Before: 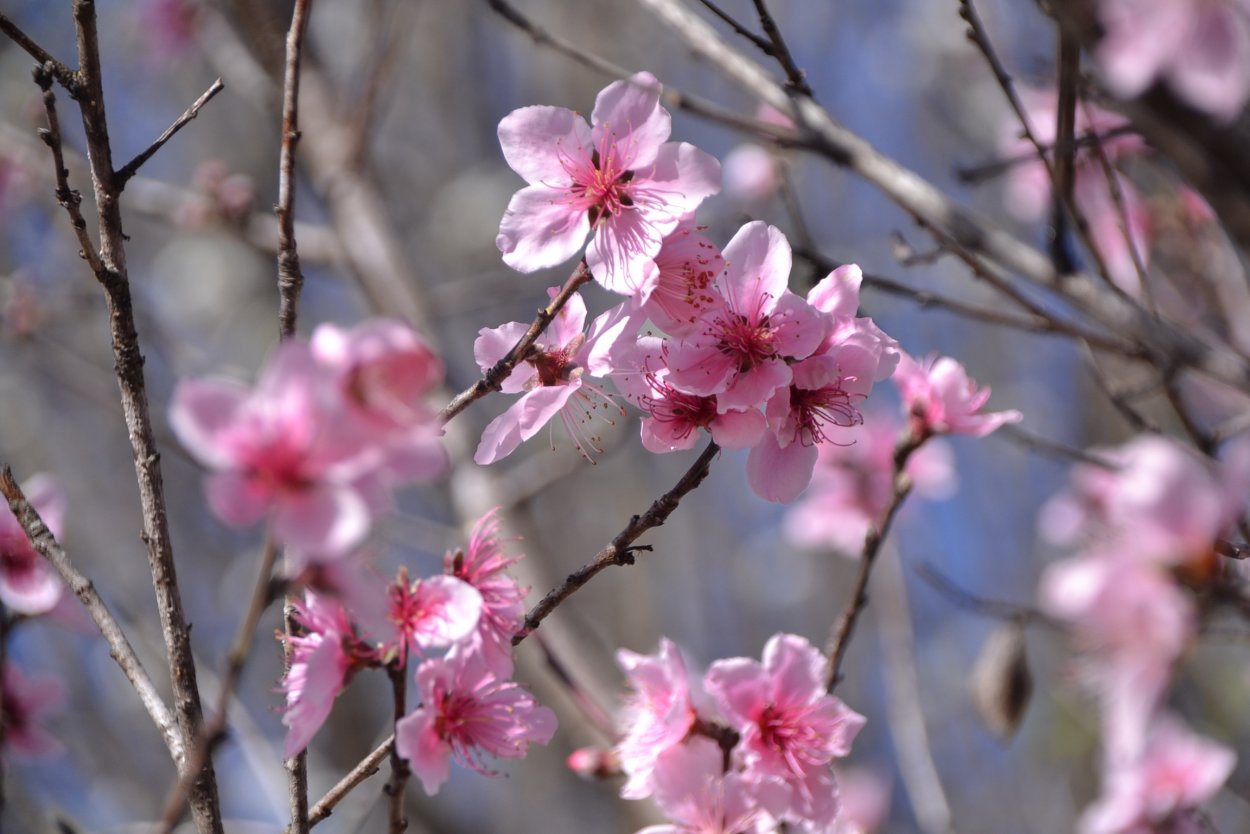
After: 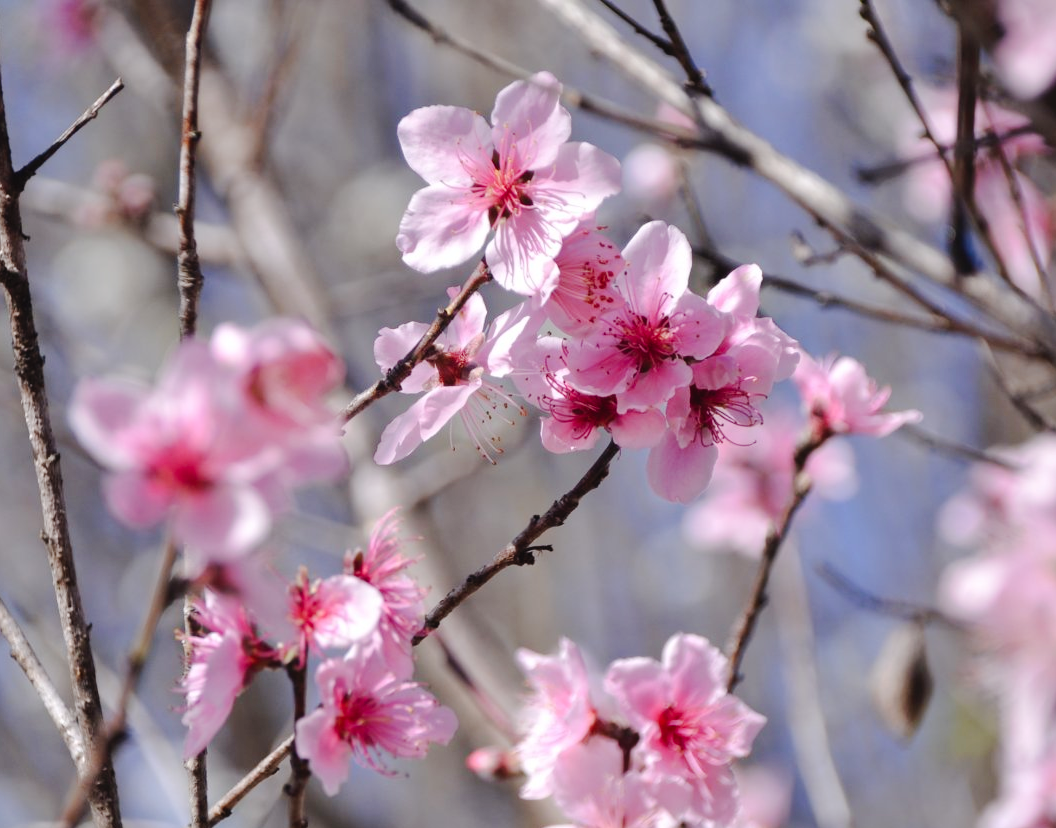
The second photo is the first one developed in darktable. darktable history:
tone curve: curves: ch0 [(0, 0) (0.003, 0.035) (0.011, 0.035) (0.025, 0.035) (0.044, 0.046) (0.069, 0.063) (0.1, 0.084) (0.136, 0.123) (0.177, 0.174) (0.224, 0.232) (0.277, 0.304) (0.335, 0.387) (0.399, 0.476) (0.468, 0.566) (0.543, 0.639) (0.623, 0.714) (0.709, 0.776) (0.801, 0.851) (0.898, 0.921) (1, 1)], preserve colors none
crop: left 8.026%, right 7.374%
